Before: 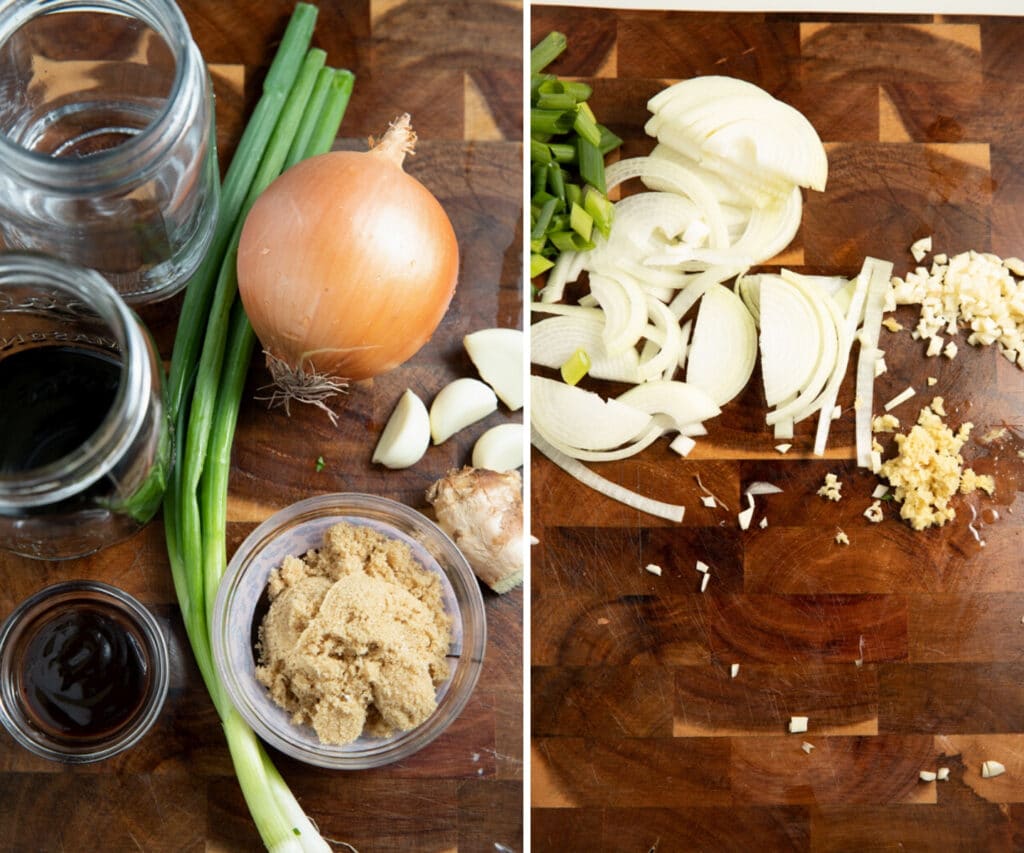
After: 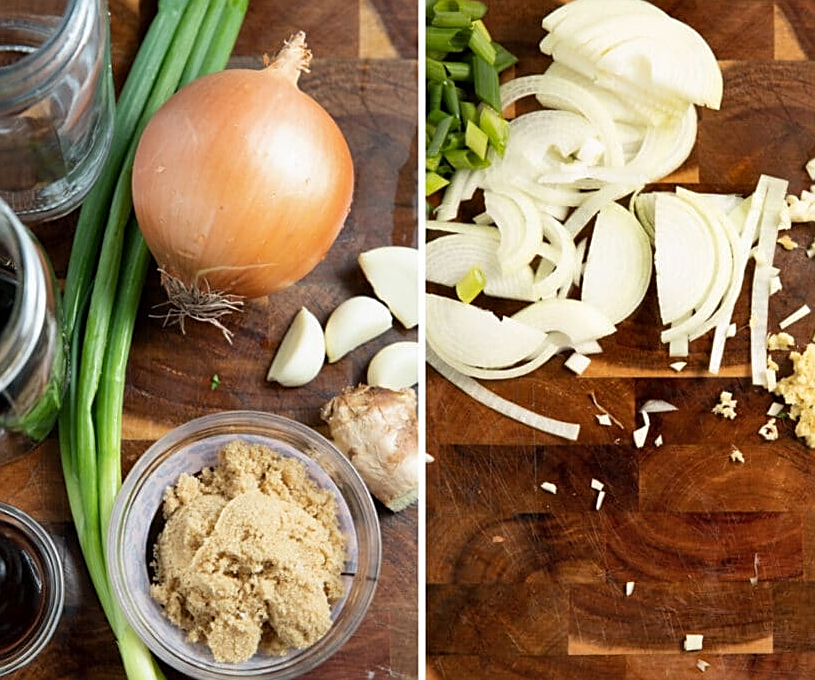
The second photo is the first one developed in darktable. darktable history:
shadows and highlights: soften with gaussian
sharpen: on, module defaults
crop and rotate: left 10.32%, top 9.809%, right 10.041%, bottom 10.452%
